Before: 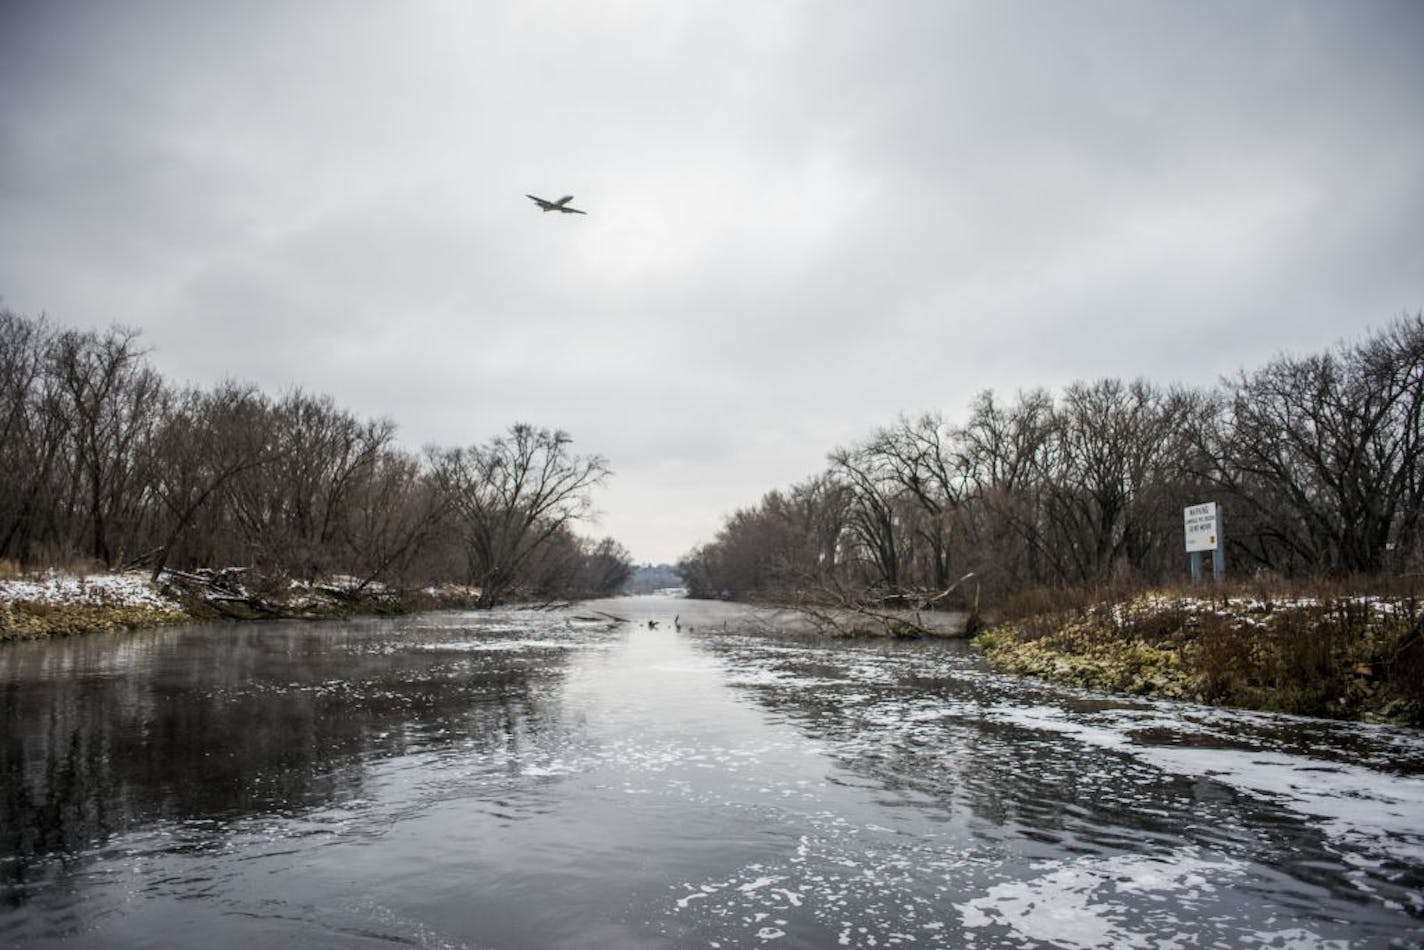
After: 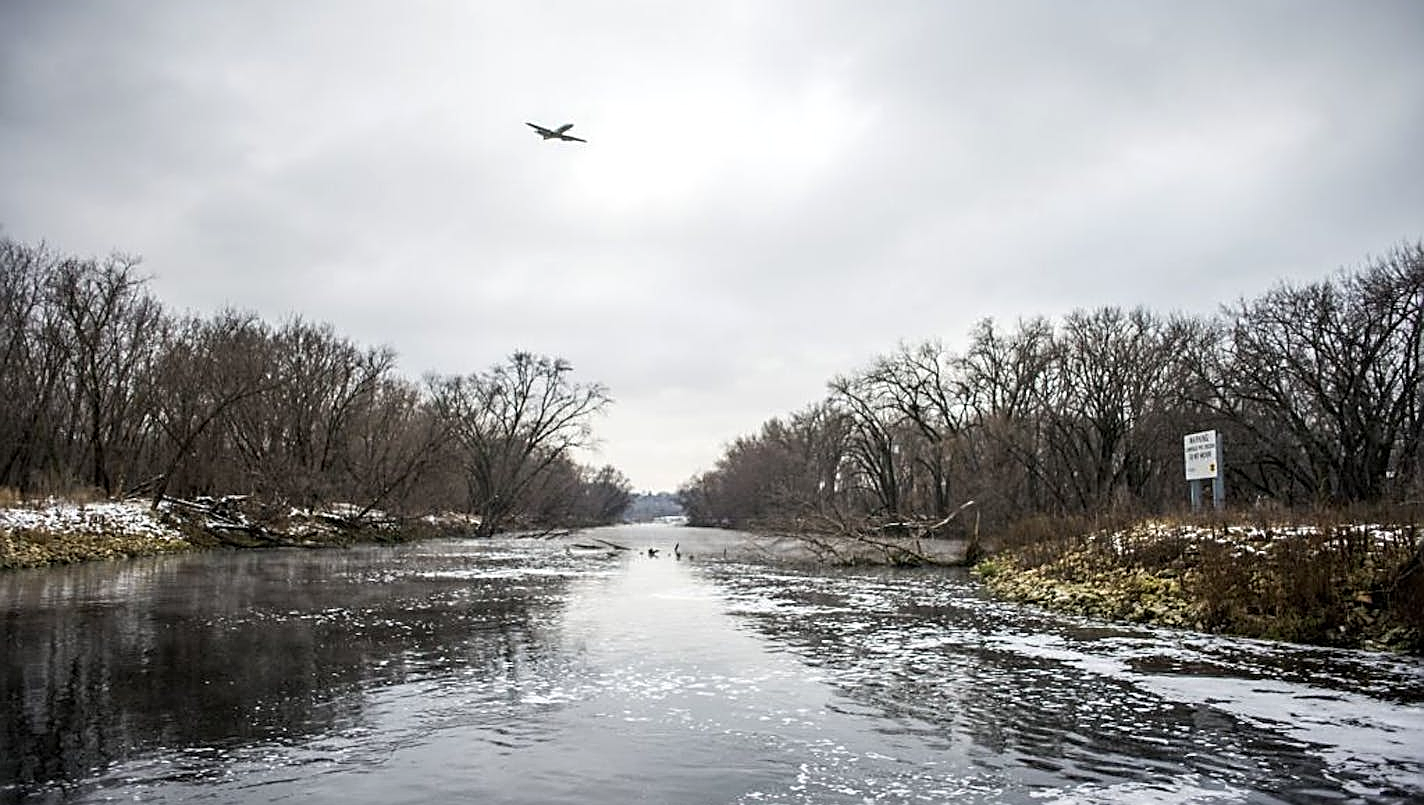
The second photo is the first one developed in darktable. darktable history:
crop: top 7.598%, bottom 7.596%
sharpen: amount 0.89
exposure: exposure 0.203 EV, compensate exposure bias true, compensate highlight preservation false
